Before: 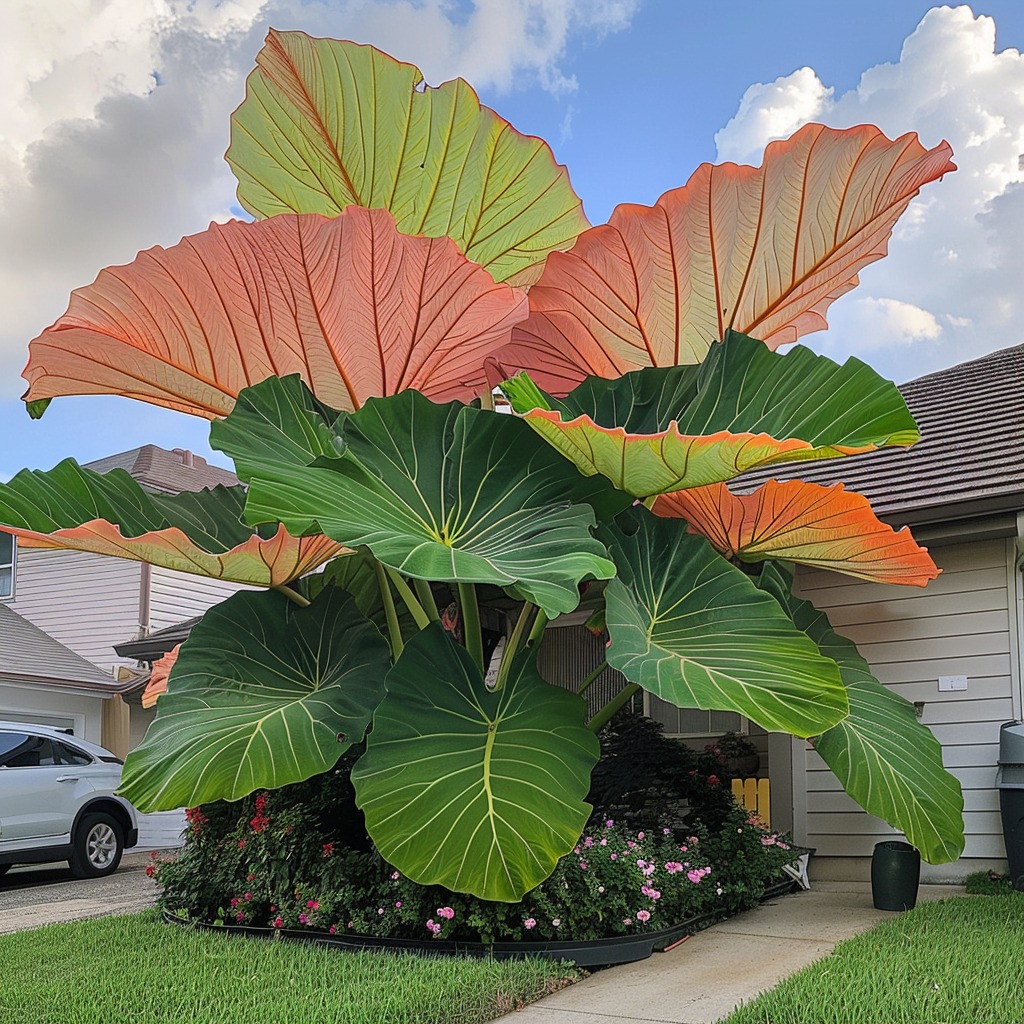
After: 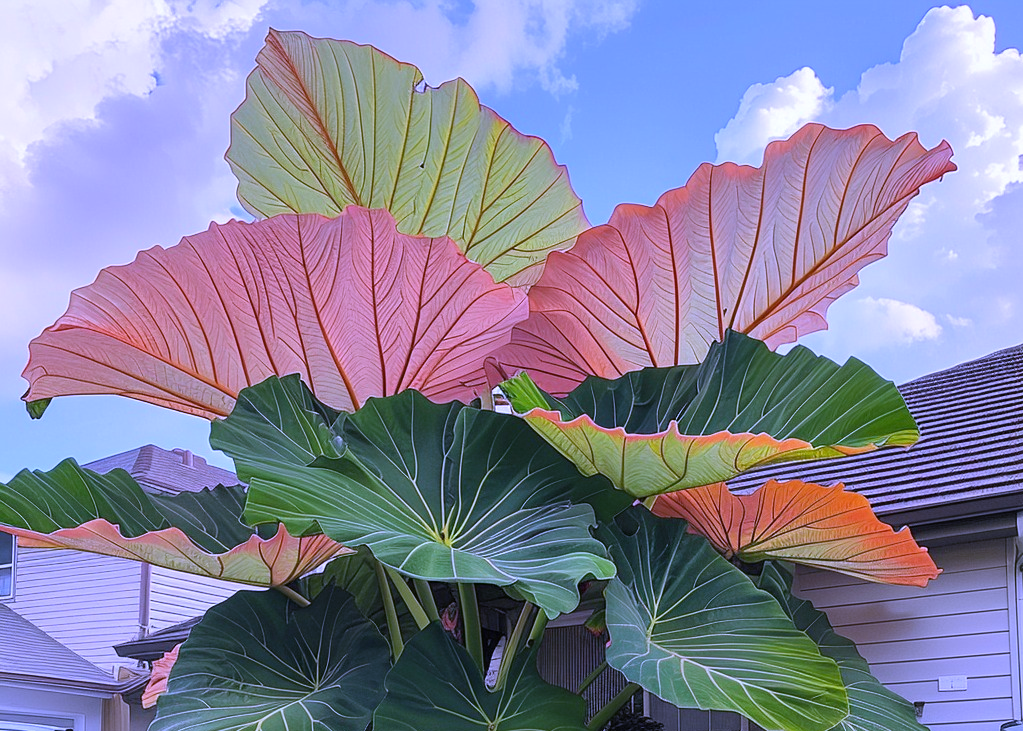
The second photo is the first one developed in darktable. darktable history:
white balance: red 0.98, blue 1.61
crop: bottom 28.576%
